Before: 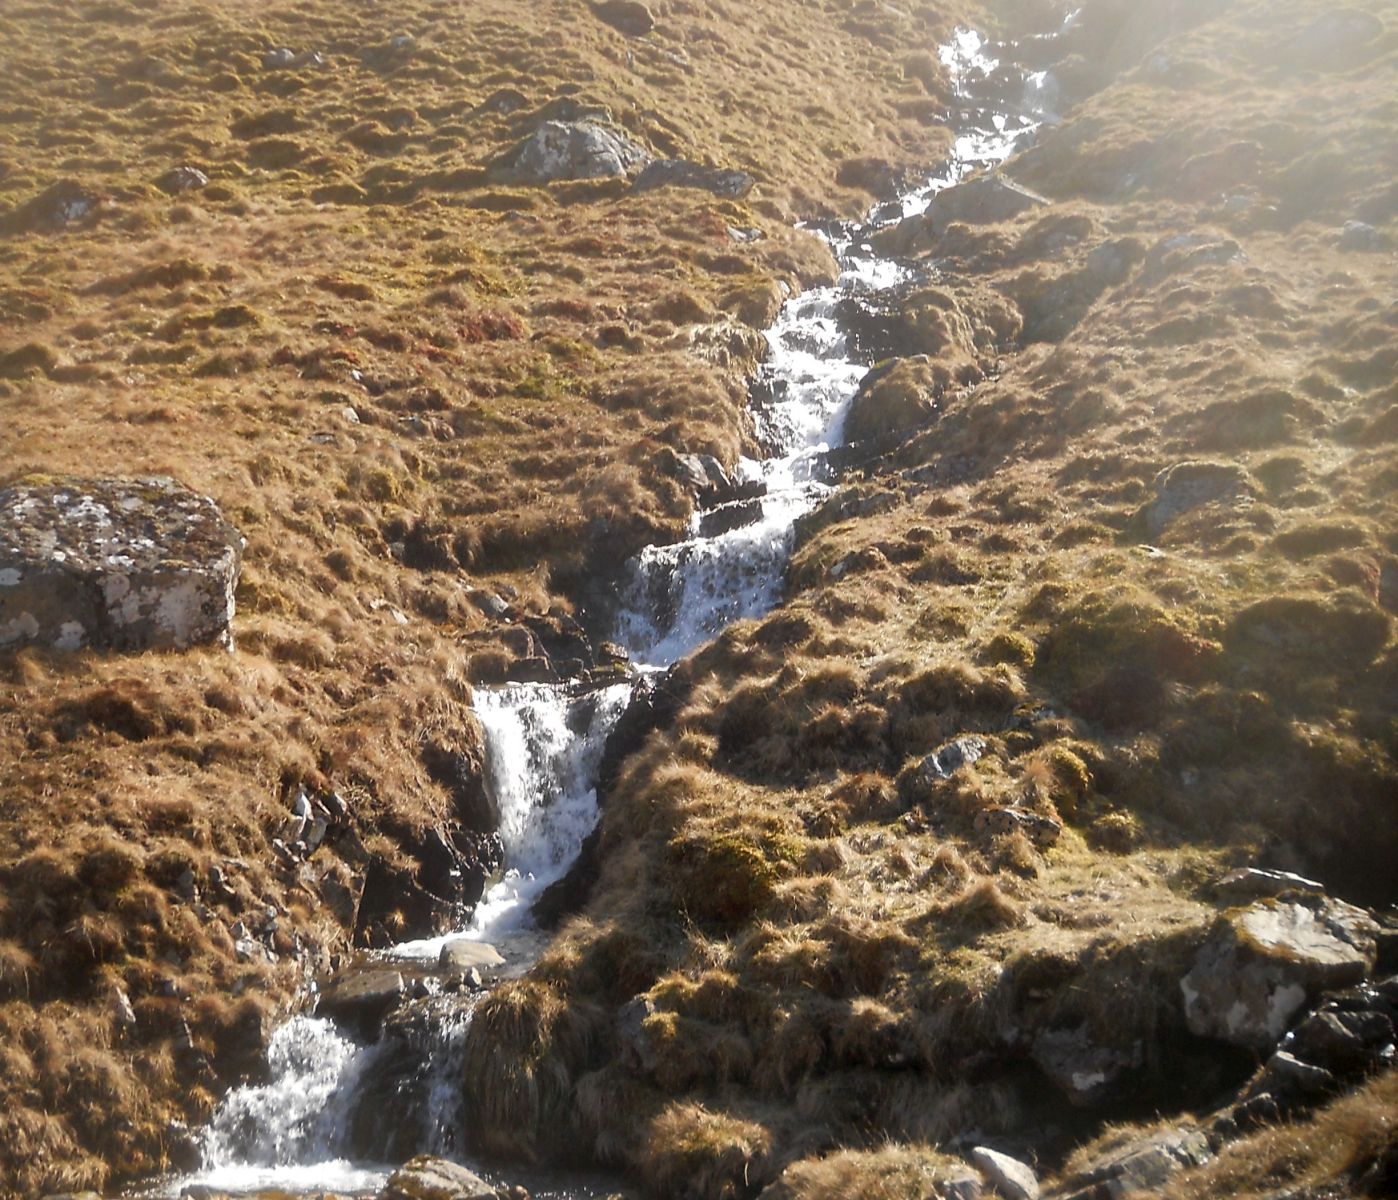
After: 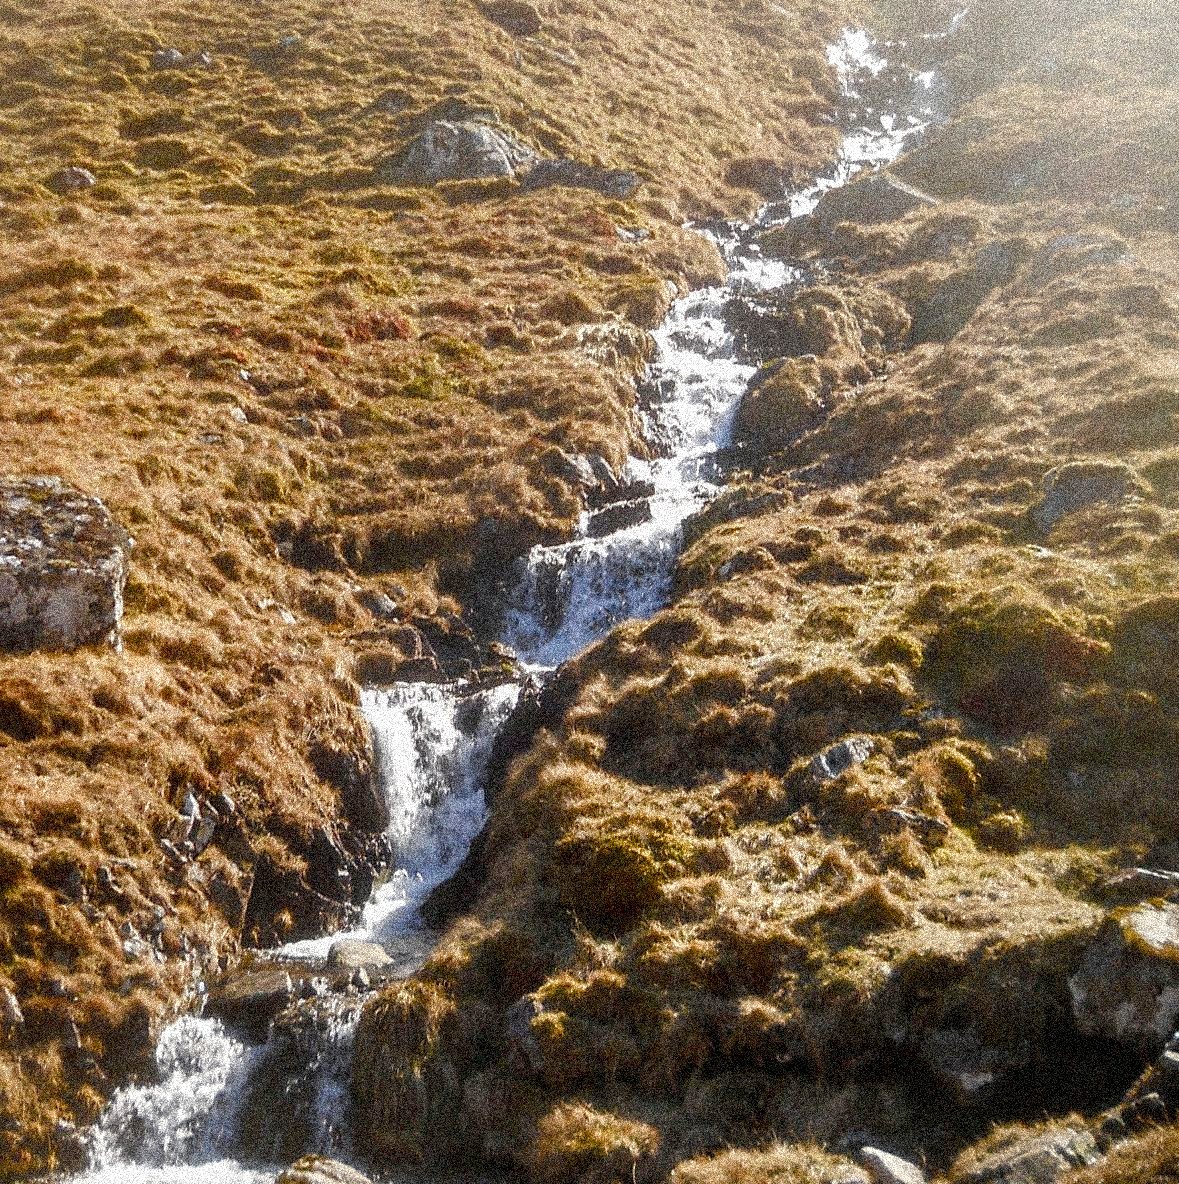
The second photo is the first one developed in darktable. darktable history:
exposure: black level correction 0.001, compensate highlight preservation false
crop: left 8.026%, right 7.374%
local contrast: on, module defaults
grain: coarseness 3.75 ISO, strength 100%, mid-tones bias 0%
color balance rgb: perceptual saturation grading › global saturation 20%, perceptual saturation grading › highlights -25%, perceptual saturation grading › shadows 50%
